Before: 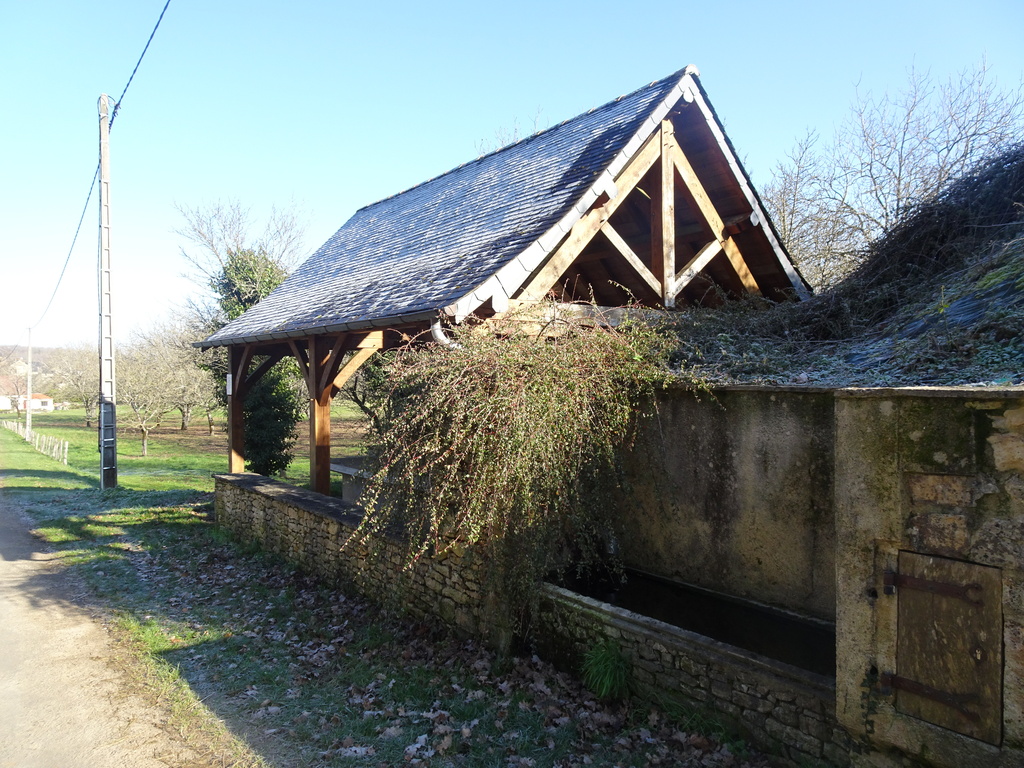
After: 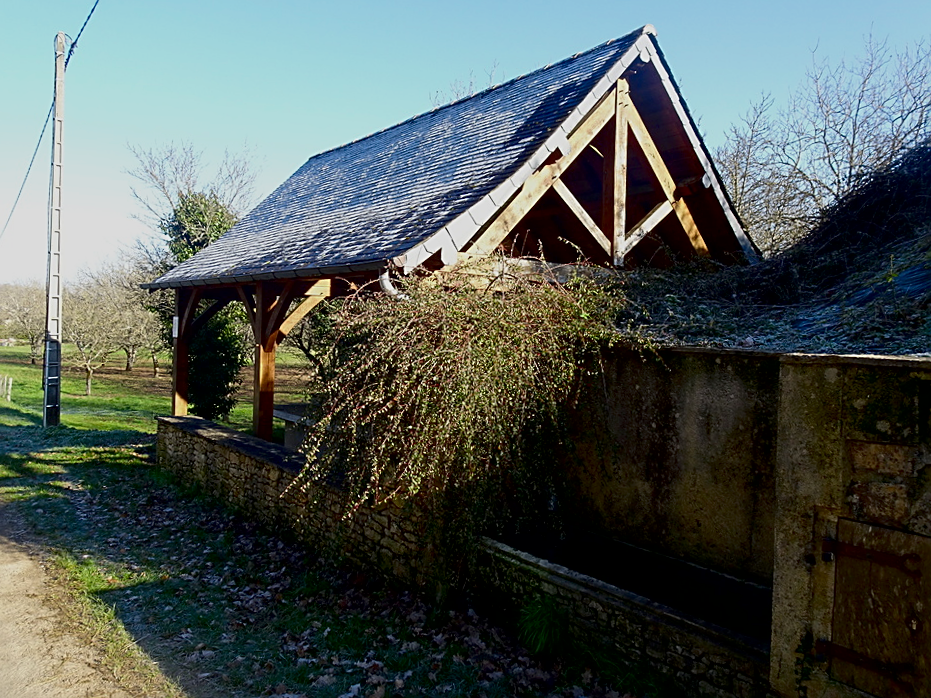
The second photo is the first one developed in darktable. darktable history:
exposure: black level correction 0.011, exposure -0.476 EV, compensate exposure bias true, compensate highlight preservation false
contrast brightness saturation: contrast 0.115, brightness -0.116, saturation 0.203
sharpen: on, module defaults
crop and rotate: angle -2.13°, left 3.125%, top 3.993%, right 1.486%, bottom 0.596%
